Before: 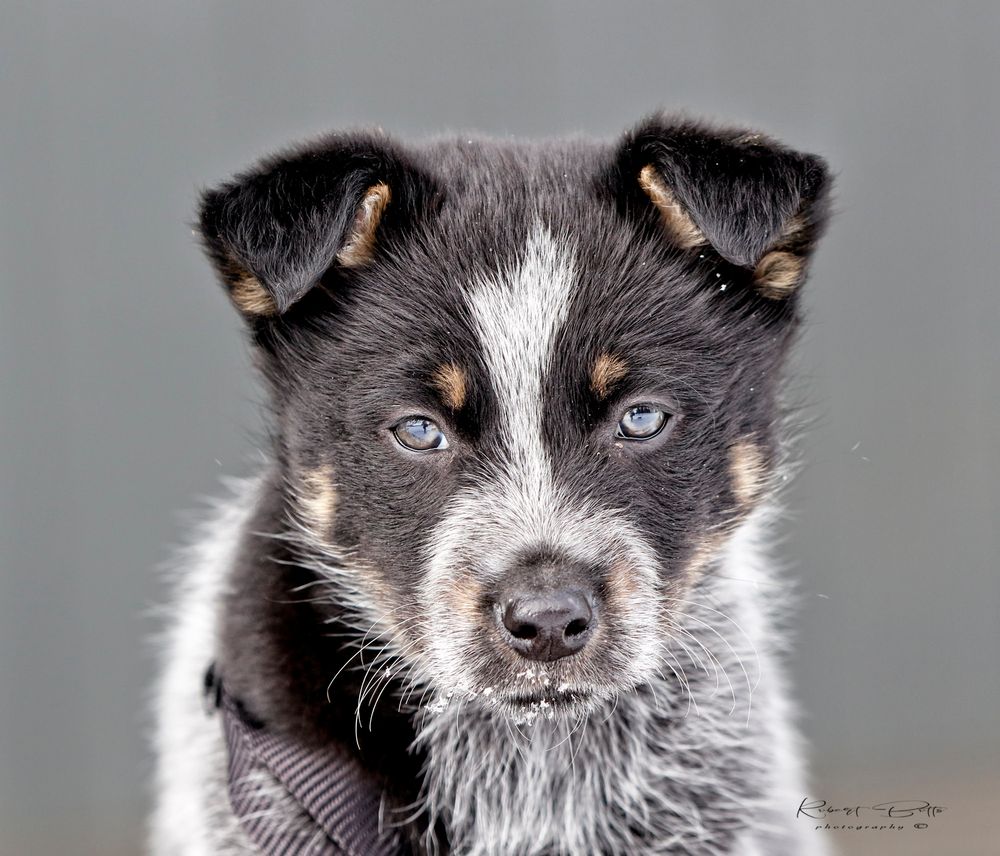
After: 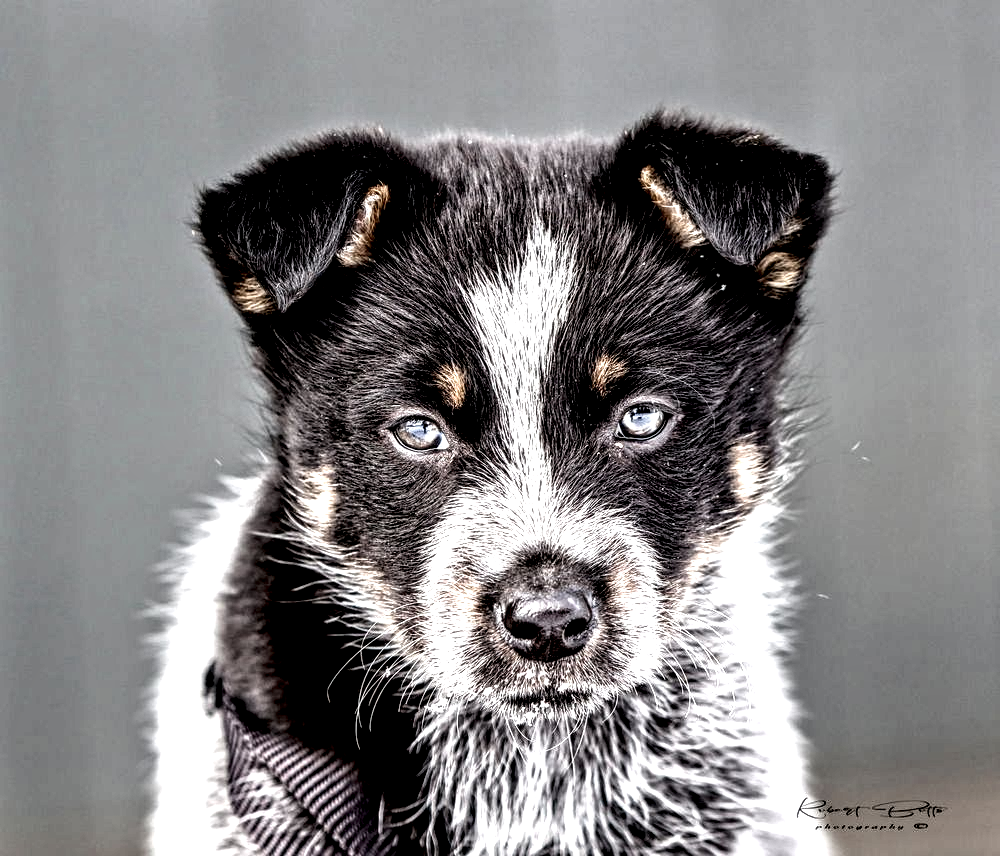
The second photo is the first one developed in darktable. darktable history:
local contrast: highlights 112%, shadows 40%, detail 291%
